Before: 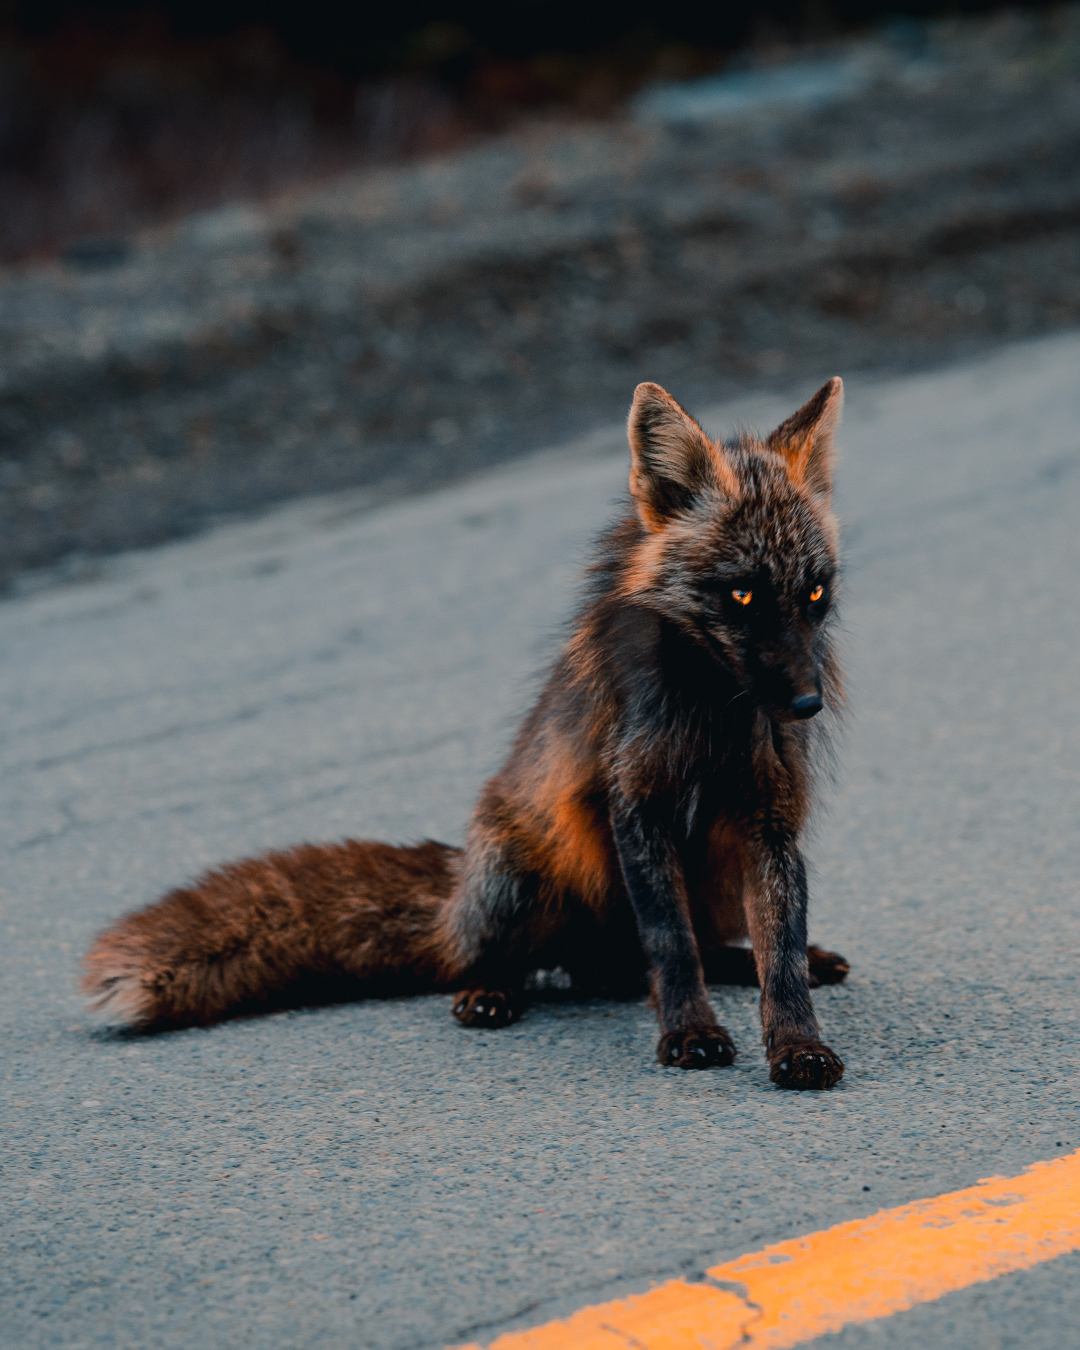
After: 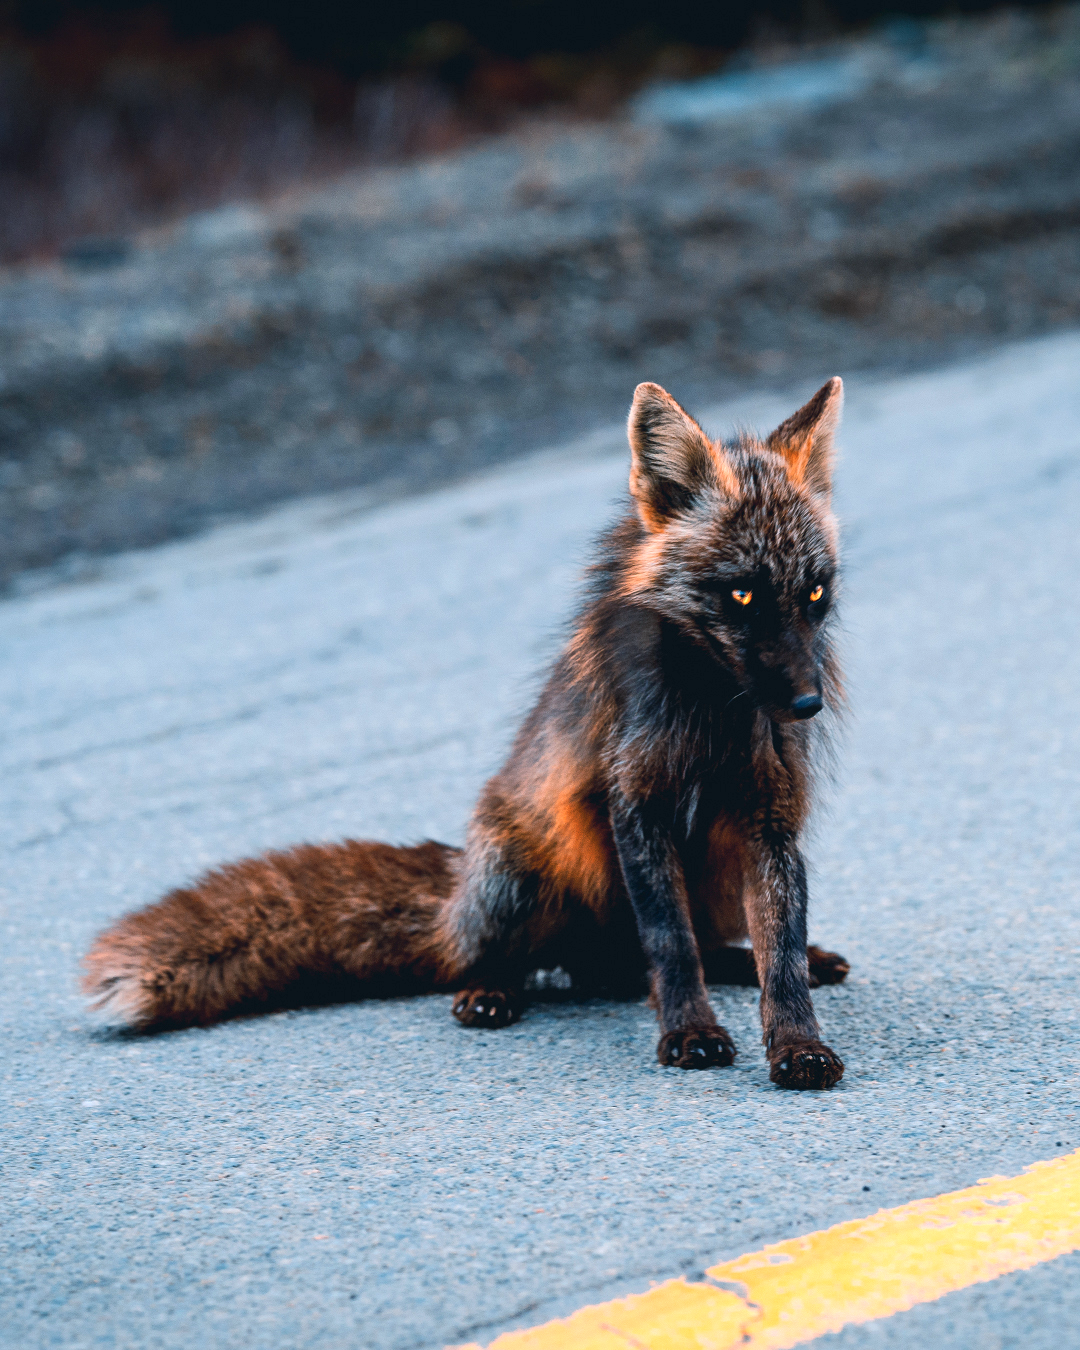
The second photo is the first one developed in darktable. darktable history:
color calibration: x 0.367, y 0.376, temperature 4356.56 K
exposure: exposure 1.001 EV, compensate highlight preservation false
